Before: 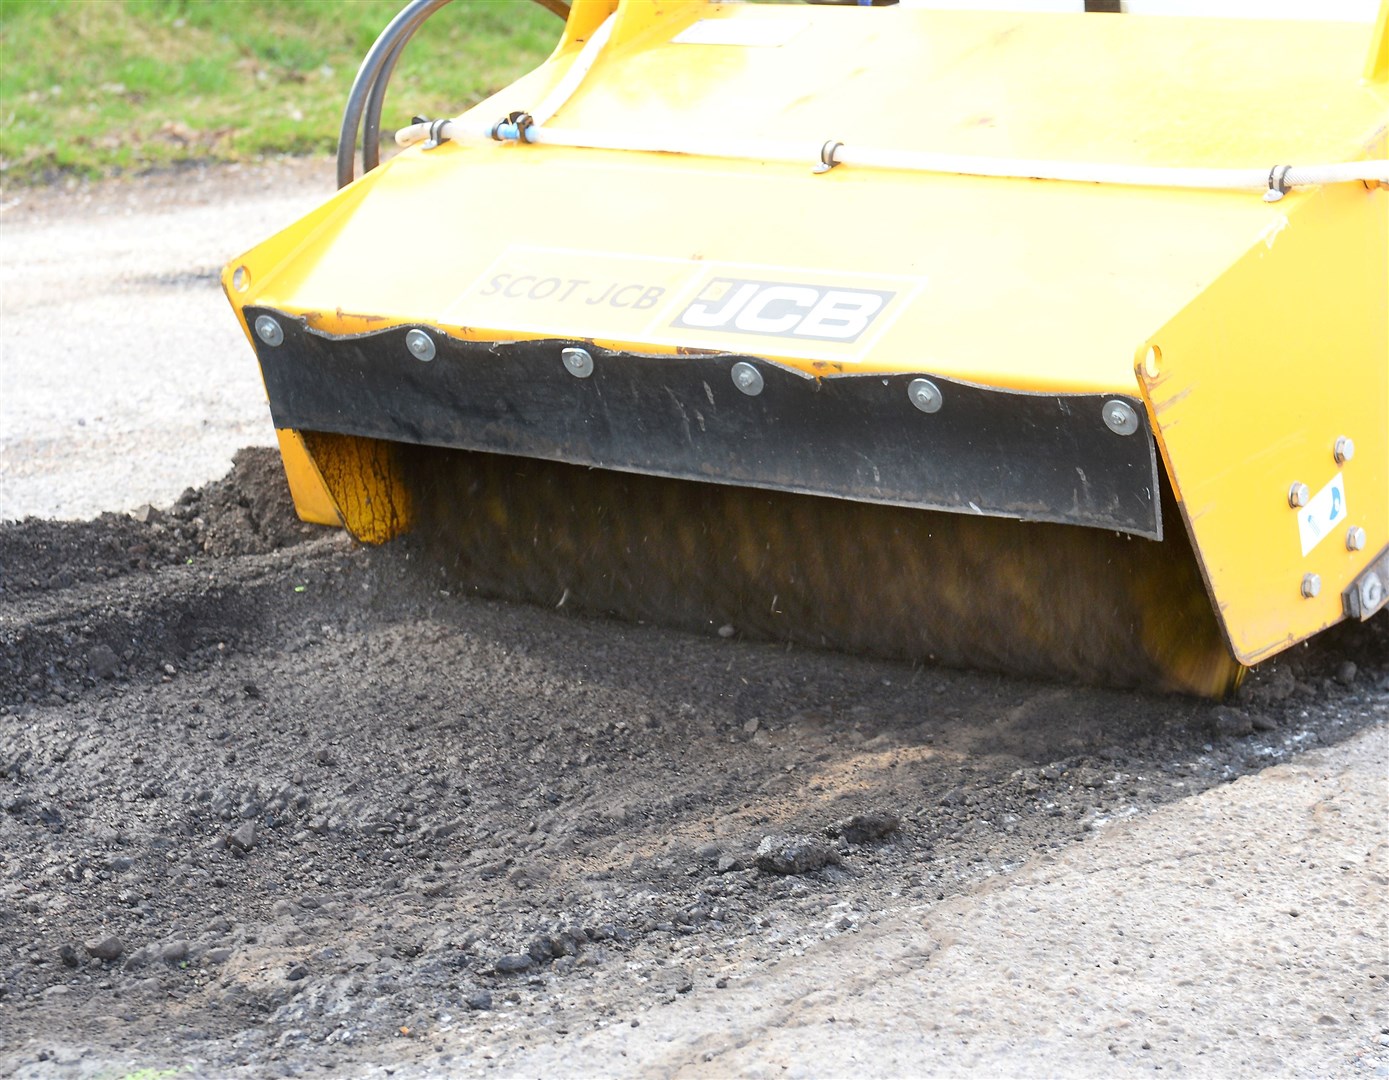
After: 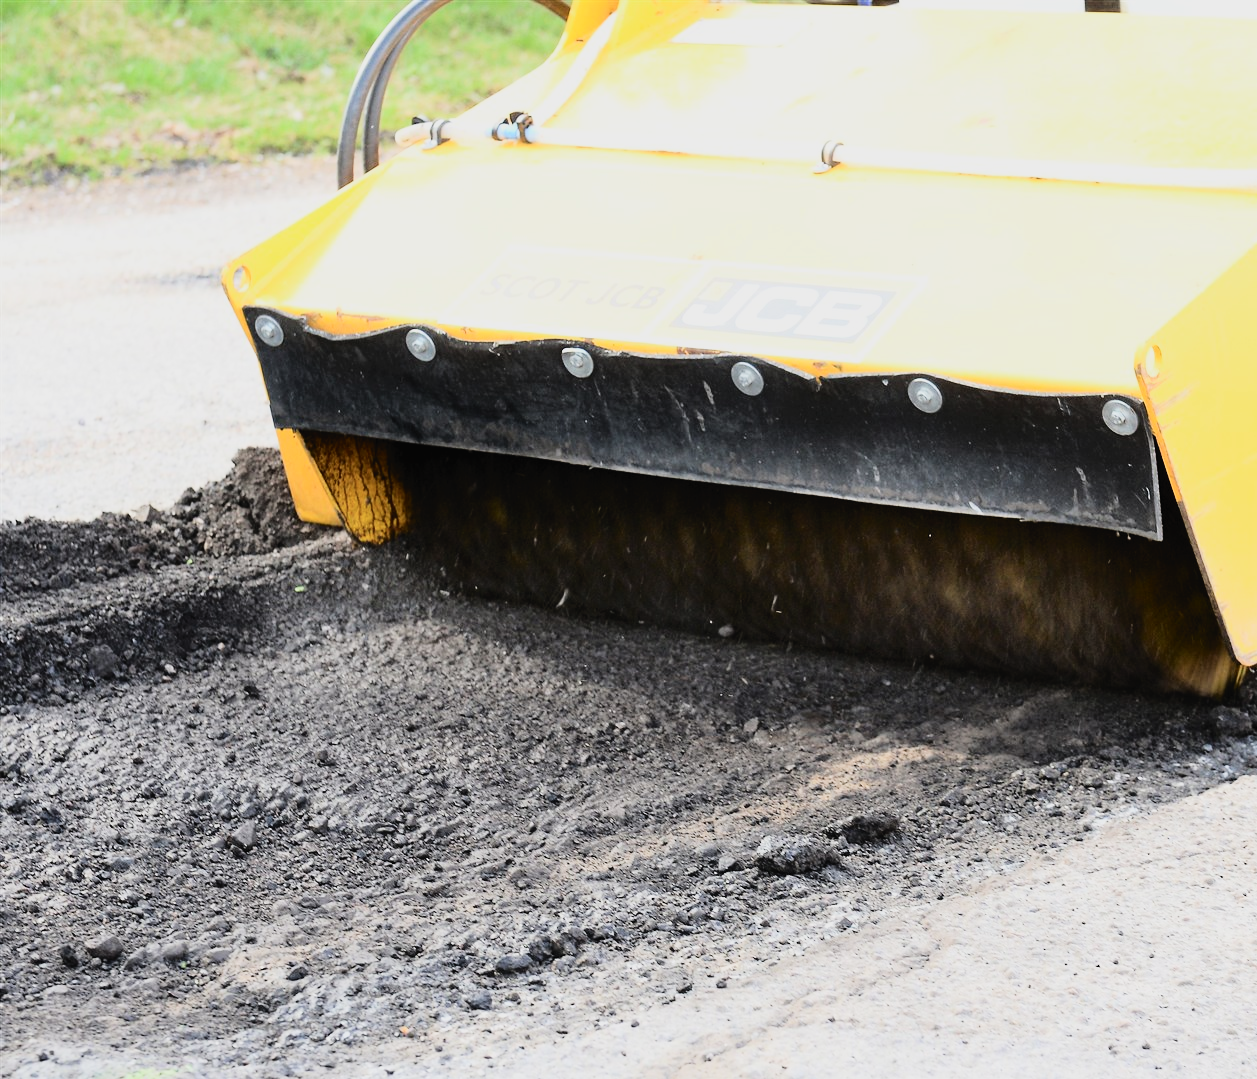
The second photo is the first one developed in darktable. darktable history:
sharpen: radius 2.866, amount 0.876, threshold 47.247
filmic rgb: black relative exposure -5.09 EV, white relative exposure 4 EV, hardness 2.89, contrast 1.199, highlights saturation mix -29.98%, iterations of high-quality reconstruction 0
tone curve: curves: ch0 [(0, 0) (0.003, 0.024) (0.011, 0.032) (0.025, 0.041) (0.044, 0.054) (0.069, 0.069) (0.1, 0.09) (0.136, 0.116) (0.177, 0.162) (0.224, 0.213) (0.277, 0.278) (0.335, 0.359) (0.399, 0.447) (0.468, 0.543) (0.543, 0.621) (0.623, 0.717) (0.709, 0.807) (0.801, 0.876) (0.898, 0.934) (1, 1)], color space Lab, independent channels, preserve colors none
crop: right 9.498%, bottom 0.04%
